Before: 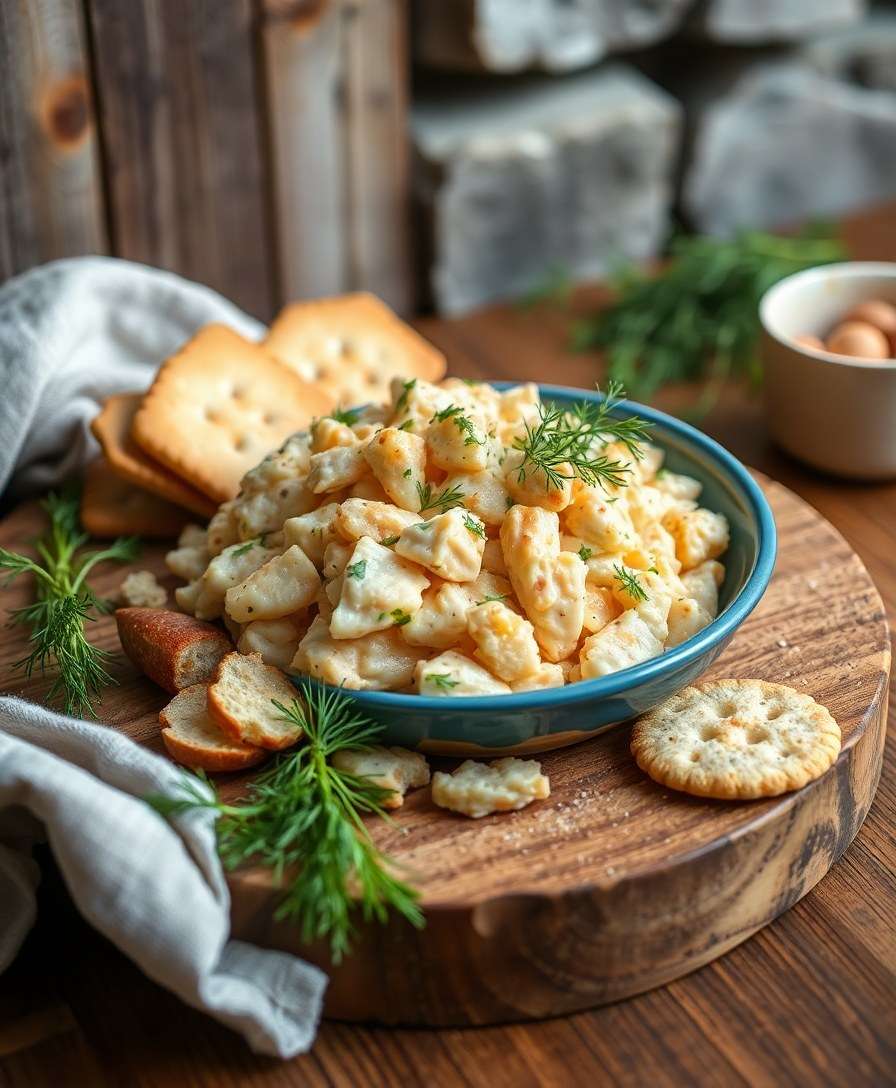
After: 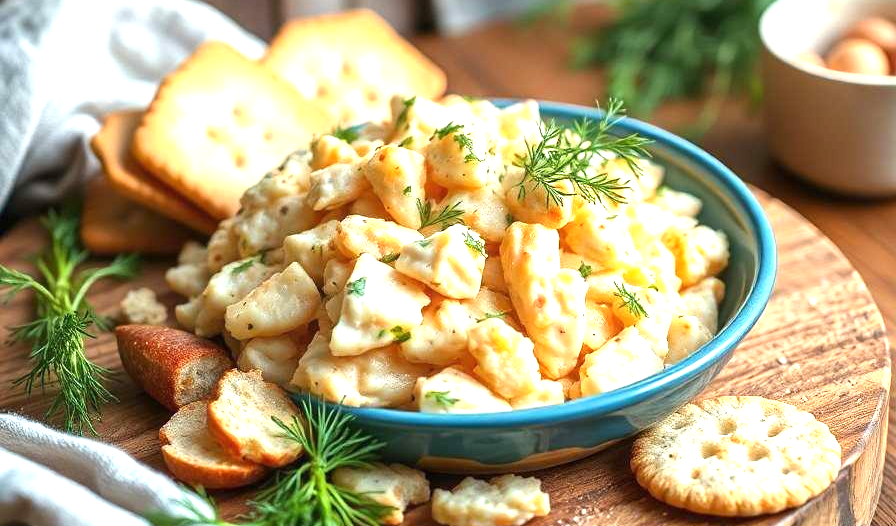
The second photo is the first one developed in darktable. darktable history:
exposure: black level correction 0, exposure 1 EV, compensate exposure bias true, compensate highlight preservation false
crop and rotate: top 26.056%, bottom 25.543%
